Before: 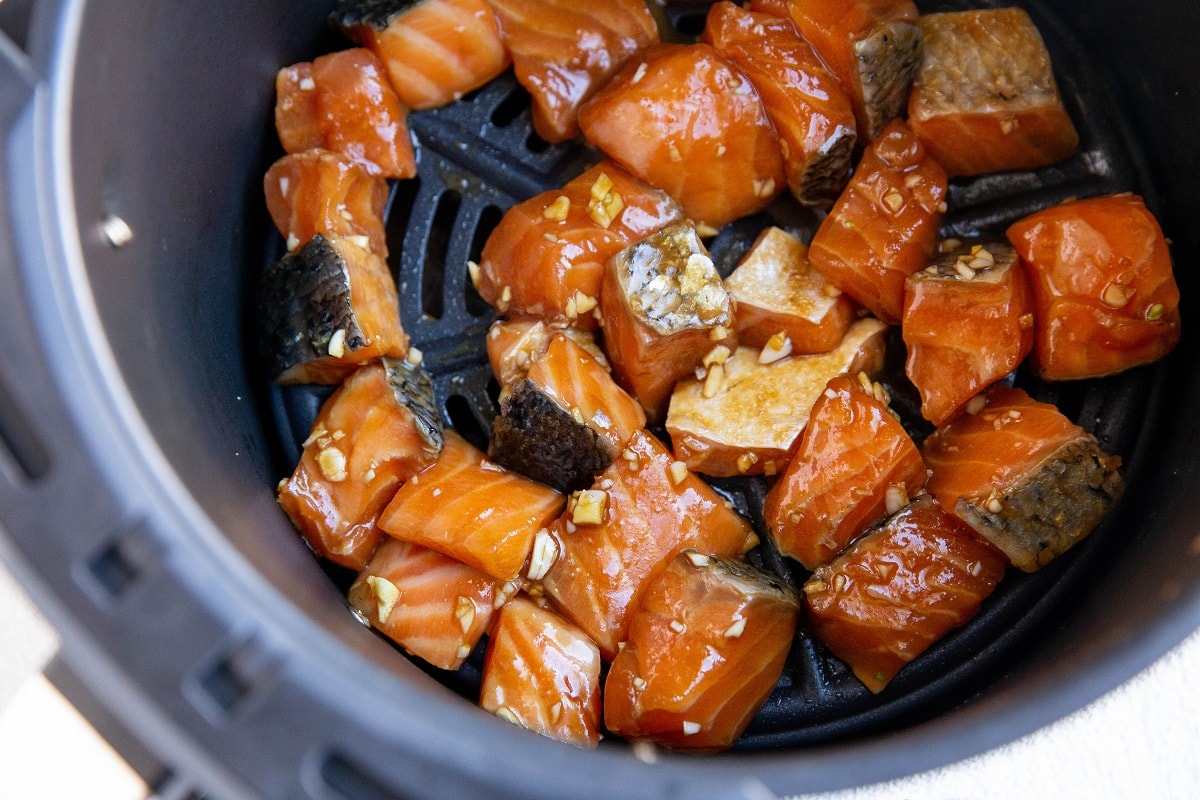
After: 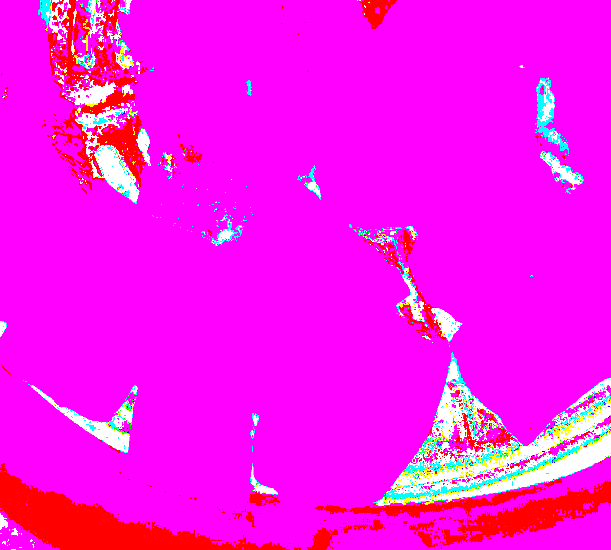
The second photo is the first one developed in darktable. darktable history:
white balance: red 1.188, blue 1.11
exposure: exposure 8 EV, compensate highlight preservation false
shadows and highlights: shadows -23.08, highlights 46.15, soften with gaussian
crop and rotate: left 29.237%, top 31.152%, right 19.807%
color correction: saturation 2.15
rgb curve: curves: ch0 [(0, 0.186) (0.314, 0.284) (0.576, 0.466) (0.805, 0.691) (0.936, 0.886)]; ch1 [(0, 0.186) (0.314, 0.284) (0.581, 0.534) (0.771, 0.746) (0.936, 0.958)]; ch2 [(0, 0.216) (0.275, 0.39) (1, 1)], mode RGB, independent channels, compensate middle gray true, preserve colors none
base curve: curves: ch0 [(0, 0) (0.595, 0.418) (1, 1)], preserve colors none
levels: levels [0.018, 0.493, 1]
